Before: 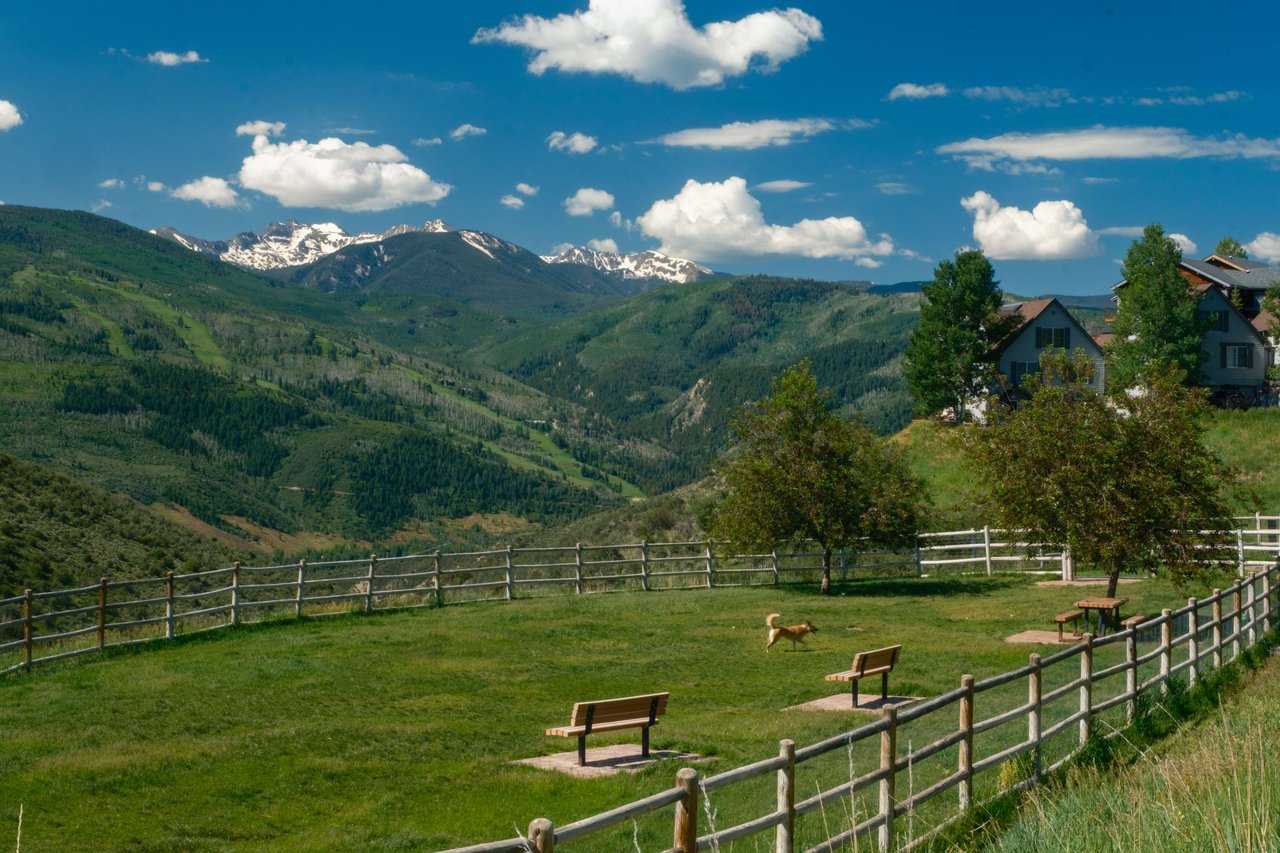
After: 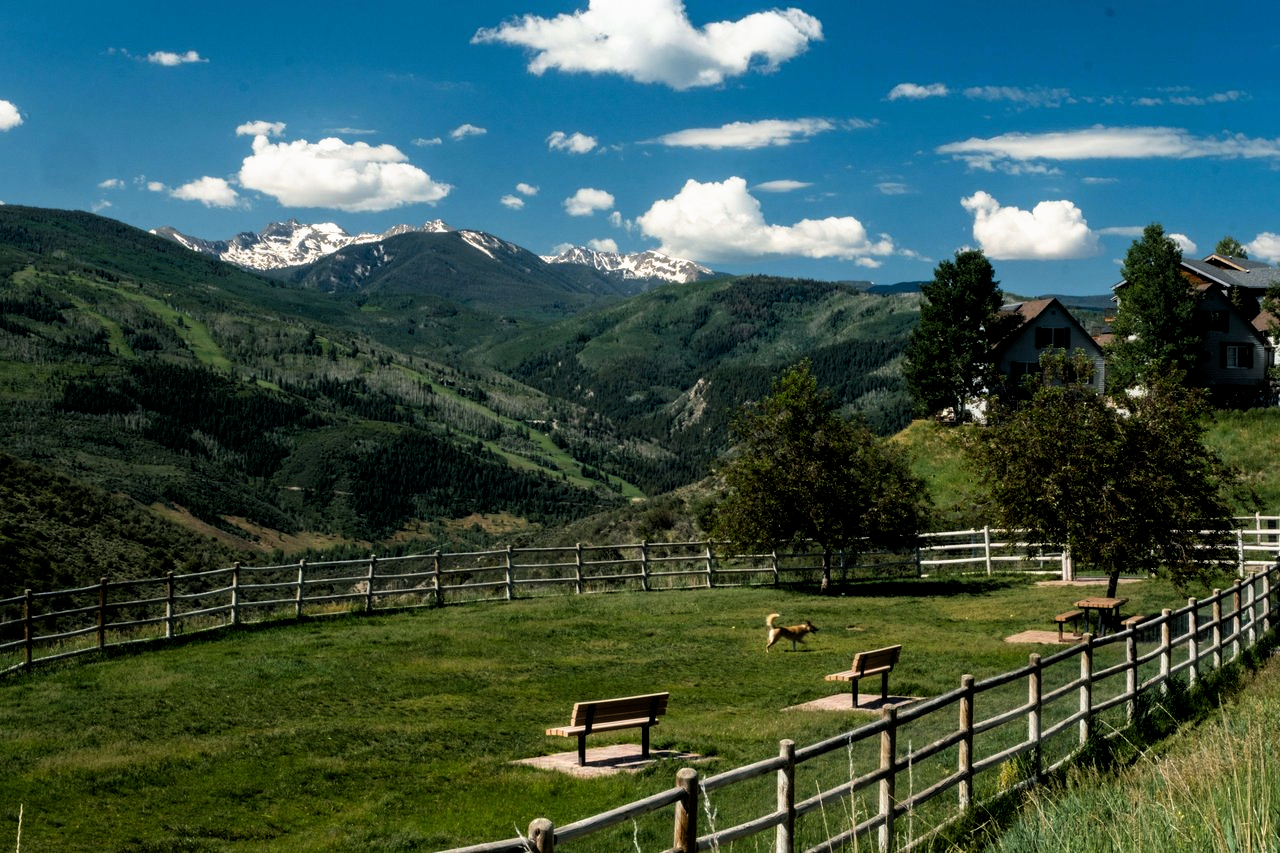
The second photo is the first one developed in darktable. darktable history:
filmic rgb: black relative exposure -5.57 EV, white relative exposure 2.49 EV, target black luminance 0%, hardness 4.53, latitude 67.17%, contrast 1.445, shadows ↔ highlights balance -3.58%, preserve chrominance RGB euclidean norm, color science v5 (2021), contrast in shadows safe, contrast in highlights safe
